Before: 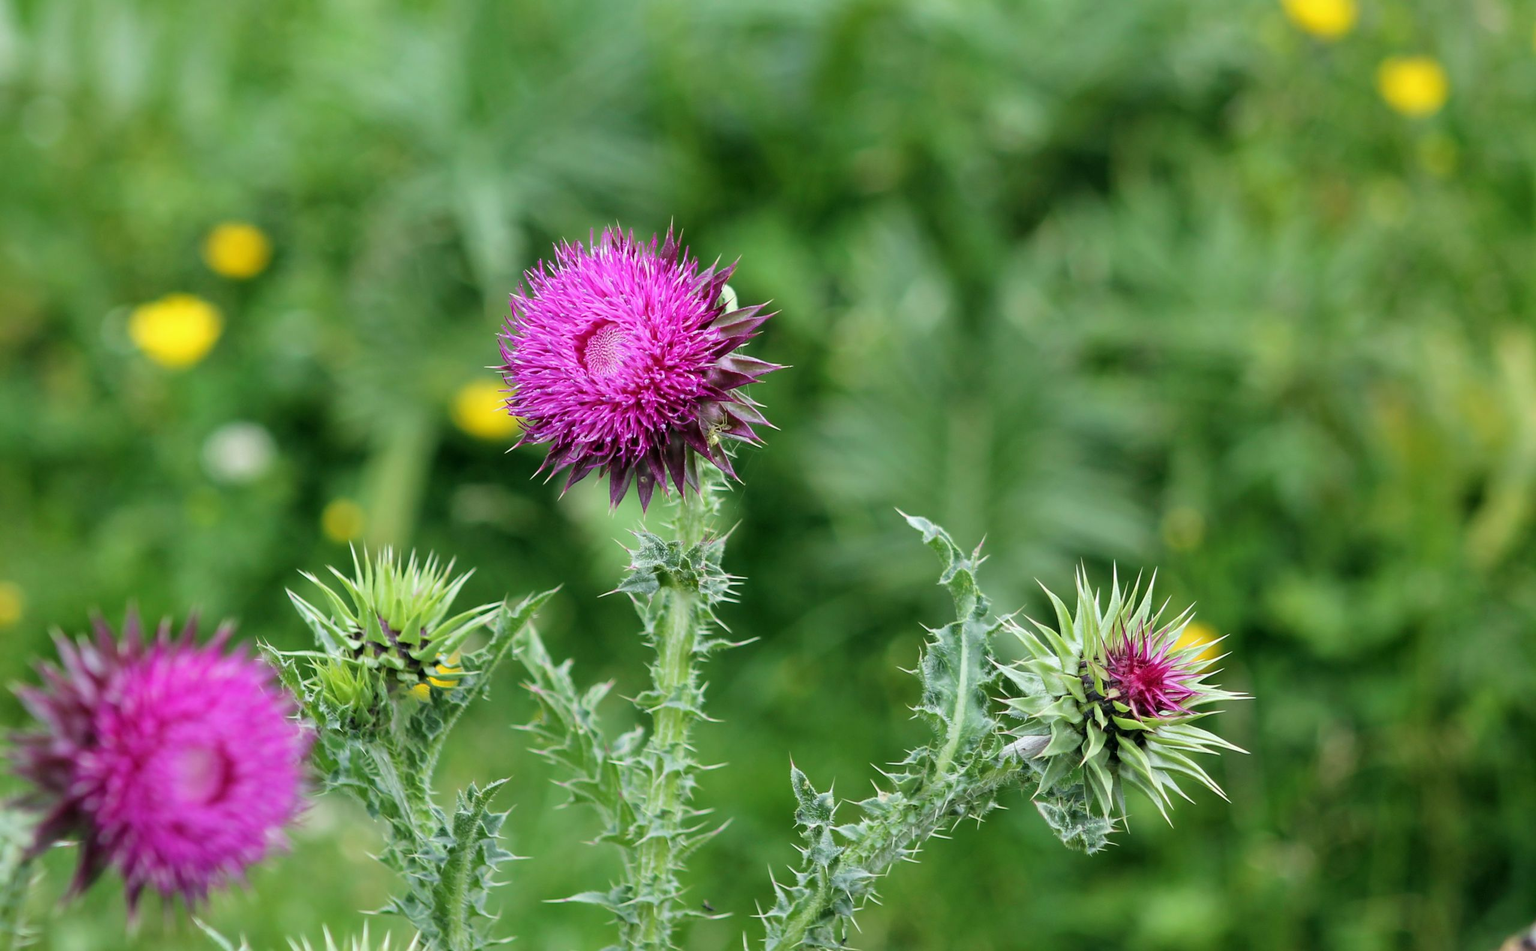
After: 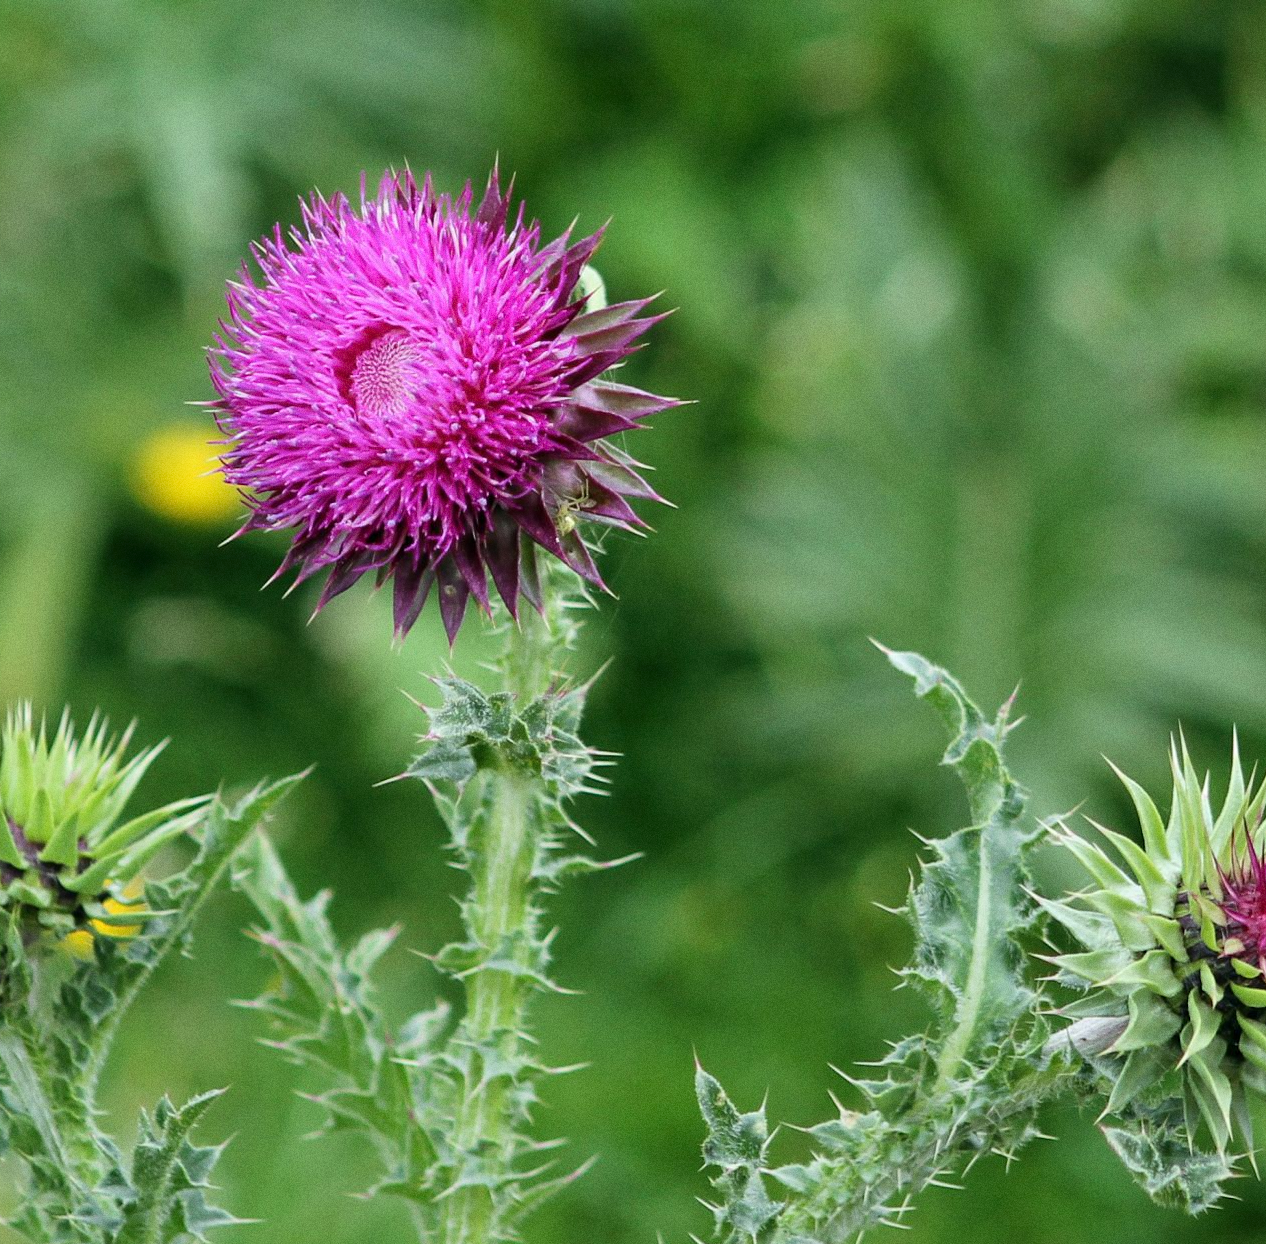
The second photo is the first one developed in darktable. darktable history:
crop and rotate: angle 0.02°, left 24.353%, top 13.219%, right 26.156%, bottom 8.224%
grain: coarseness 0.09 ISO
